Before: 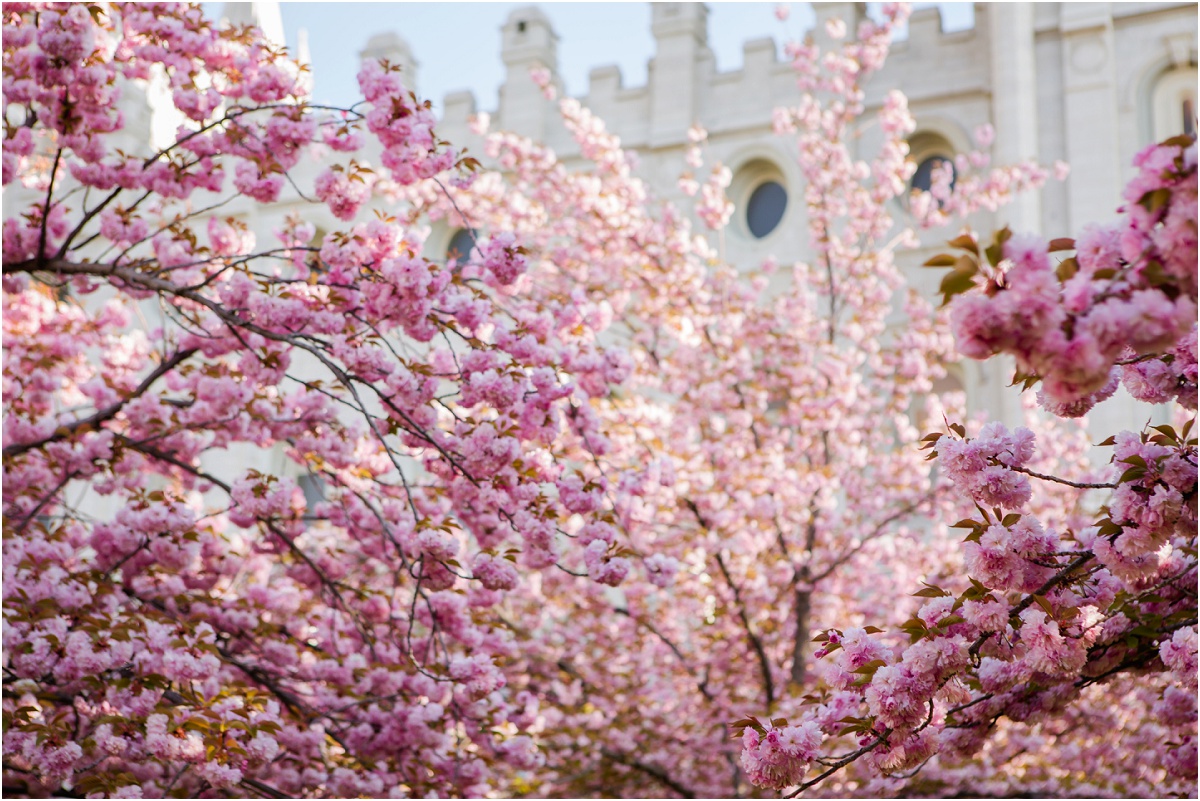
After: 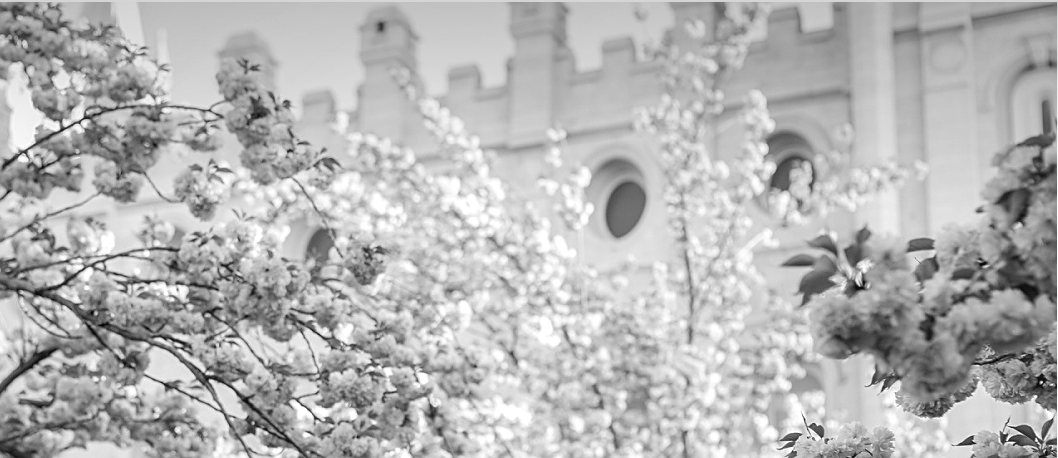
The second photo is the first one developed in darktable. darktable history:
local contrast: detail 110%
crop and rotate: left 11.812%, bottom 42.776%
exposure: exposure 0.191 EV, compensate highlight preservation false
sharpen: on, module defaults
graduated density: density 2.02 EV, hardness 44%, rotation 0.374°, offset 8.21, hue 208.8°, saturation 97%
levels: levels [0.018, 0.493, 1]
monochrome: on, module defaults
